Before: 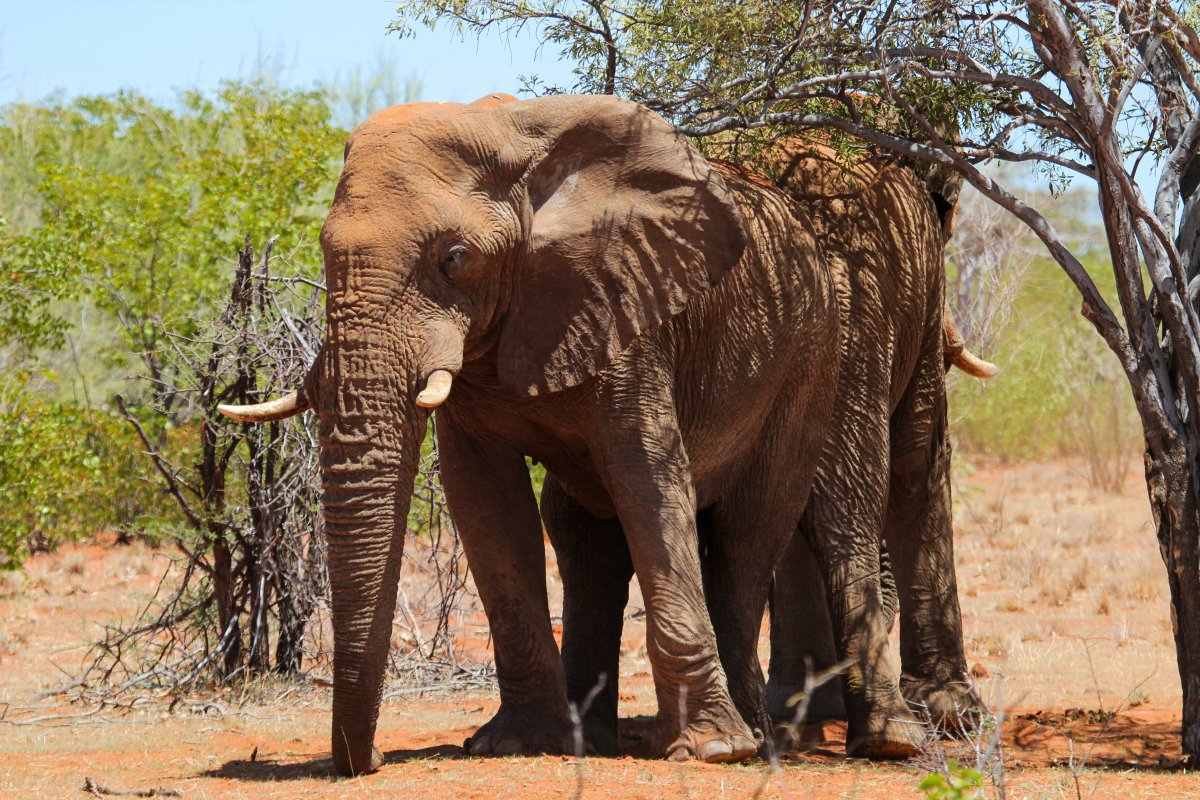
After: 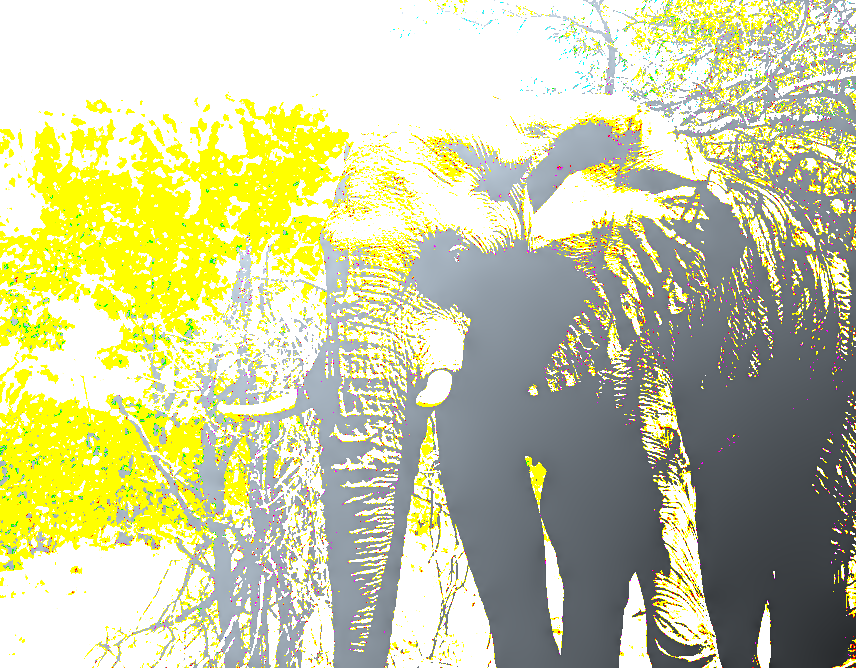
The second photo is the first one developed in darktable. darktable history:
color correction: highlights a* -3.94, highlights b* -11.14
crop: right 28.594%, bottom 16.401%
exposure: black level correction 0.099, exposure 3.068 EV, compensate exposure bias true, compensate highlight preservation false
tone equalizer: -8 EV -0.496 EV, -7 EV -0.325 EV, -6 EV -0.065 EV, -5 EV 0.385 EV, -4 EV 0.949 EV, -3 EV 0.788 EV, -2 EV -0.007 EV, -1 EV 0.131 EV, +0 EV -0.008 EV
local contrast: highlights 22%, shadows 69%, detail 171%
sharpen: amount 0.495
levels: levels [0.182, 0.542, 0.902]
